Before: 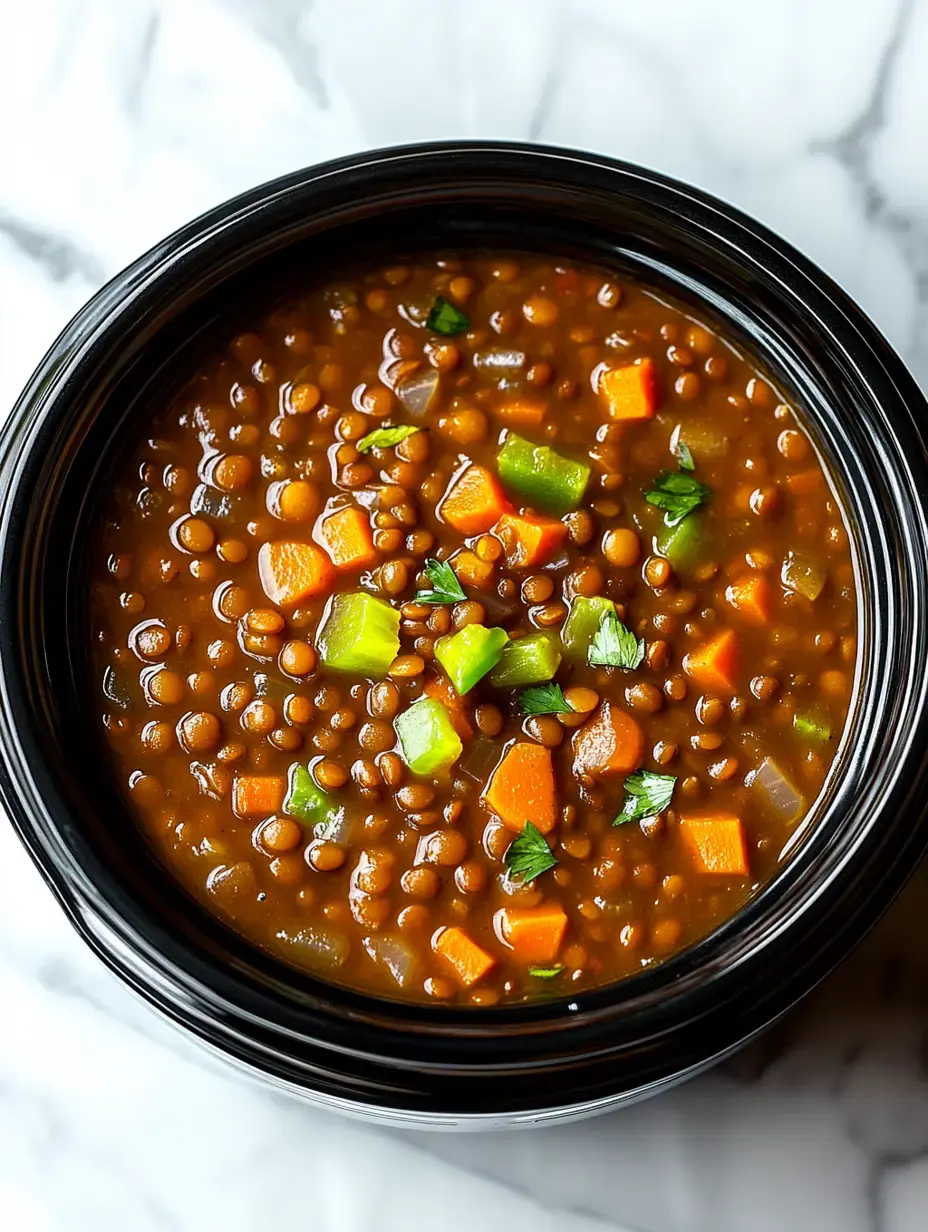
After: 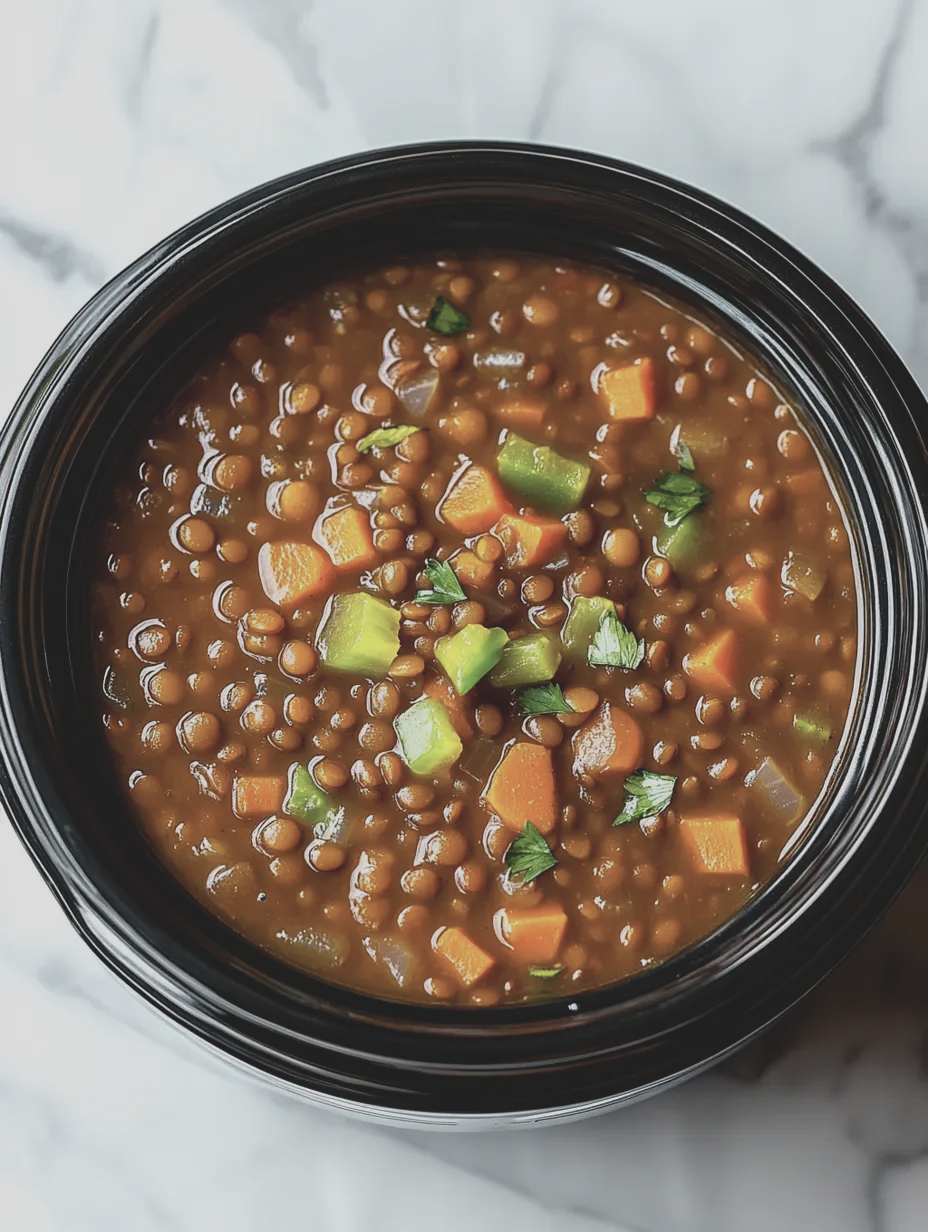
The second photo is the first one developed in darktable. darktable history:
contrast brightness saturation: contrast -0.246, saturation -0.436
